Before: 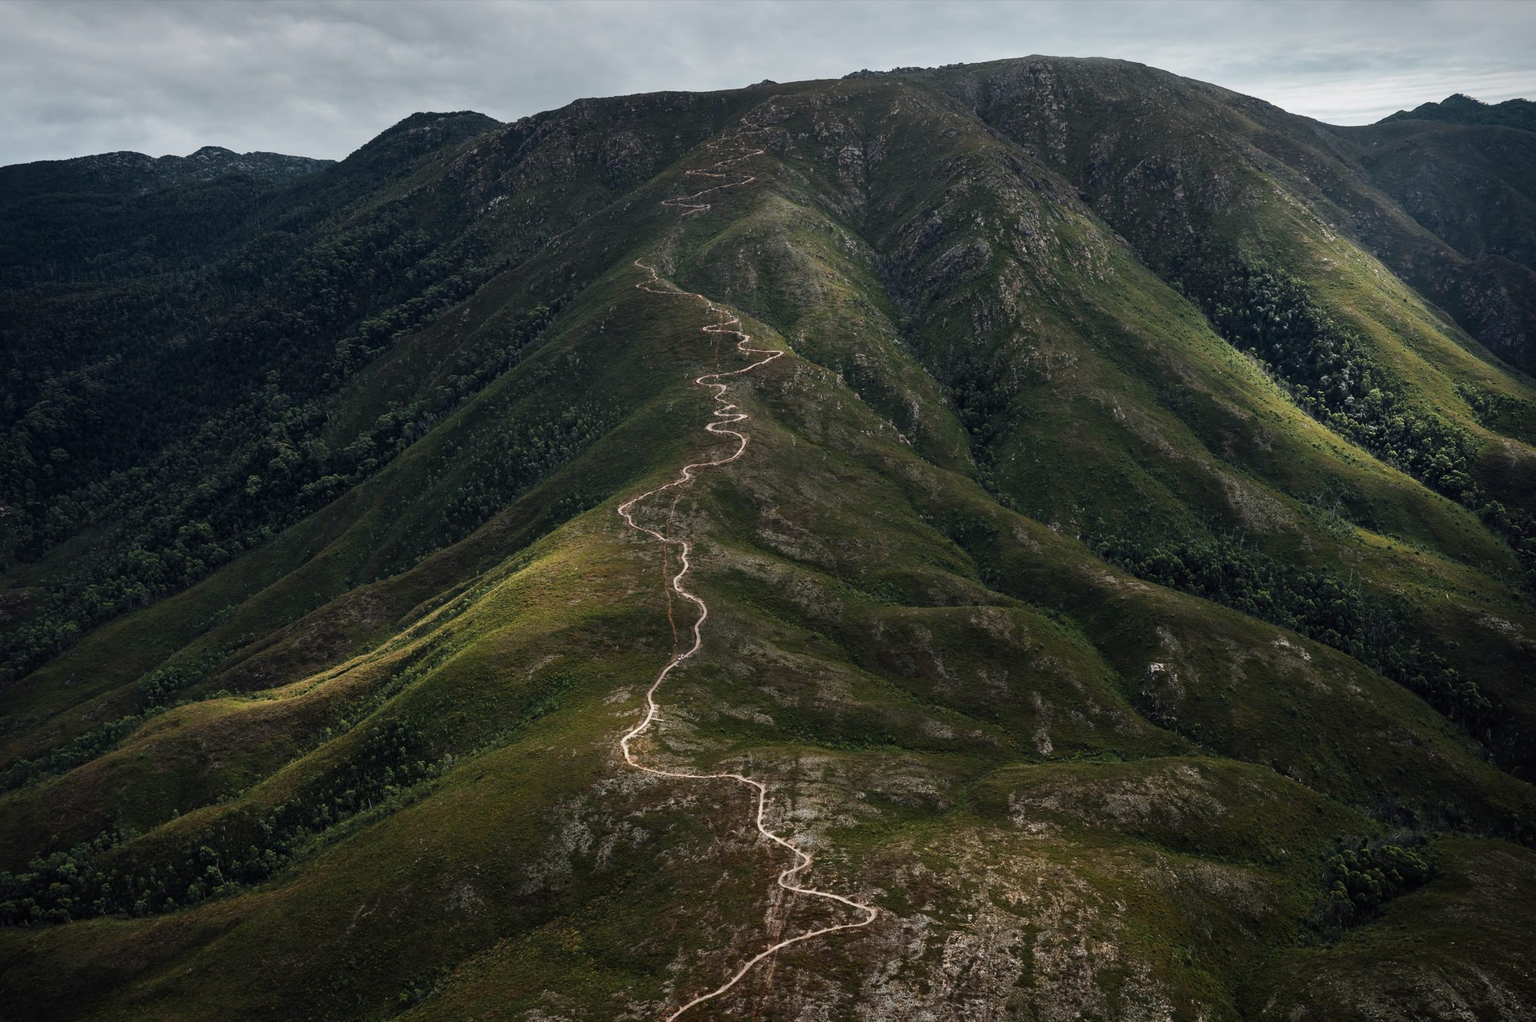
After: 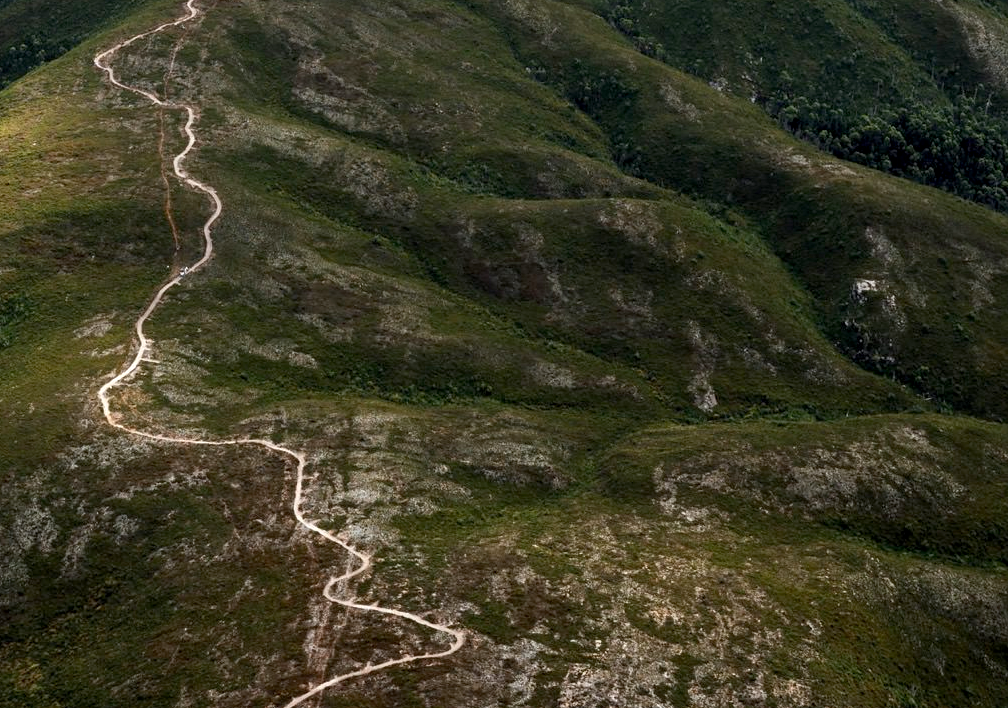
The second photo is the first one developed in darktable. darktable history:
crop: left 35.976%, top 45.819%, right 18.162%, bottom 5.807%
white balance: red 0.988, blue 1.017
exposure: black level correction 0.005, exposure 0.417 EV, compensate highlight preservation false
